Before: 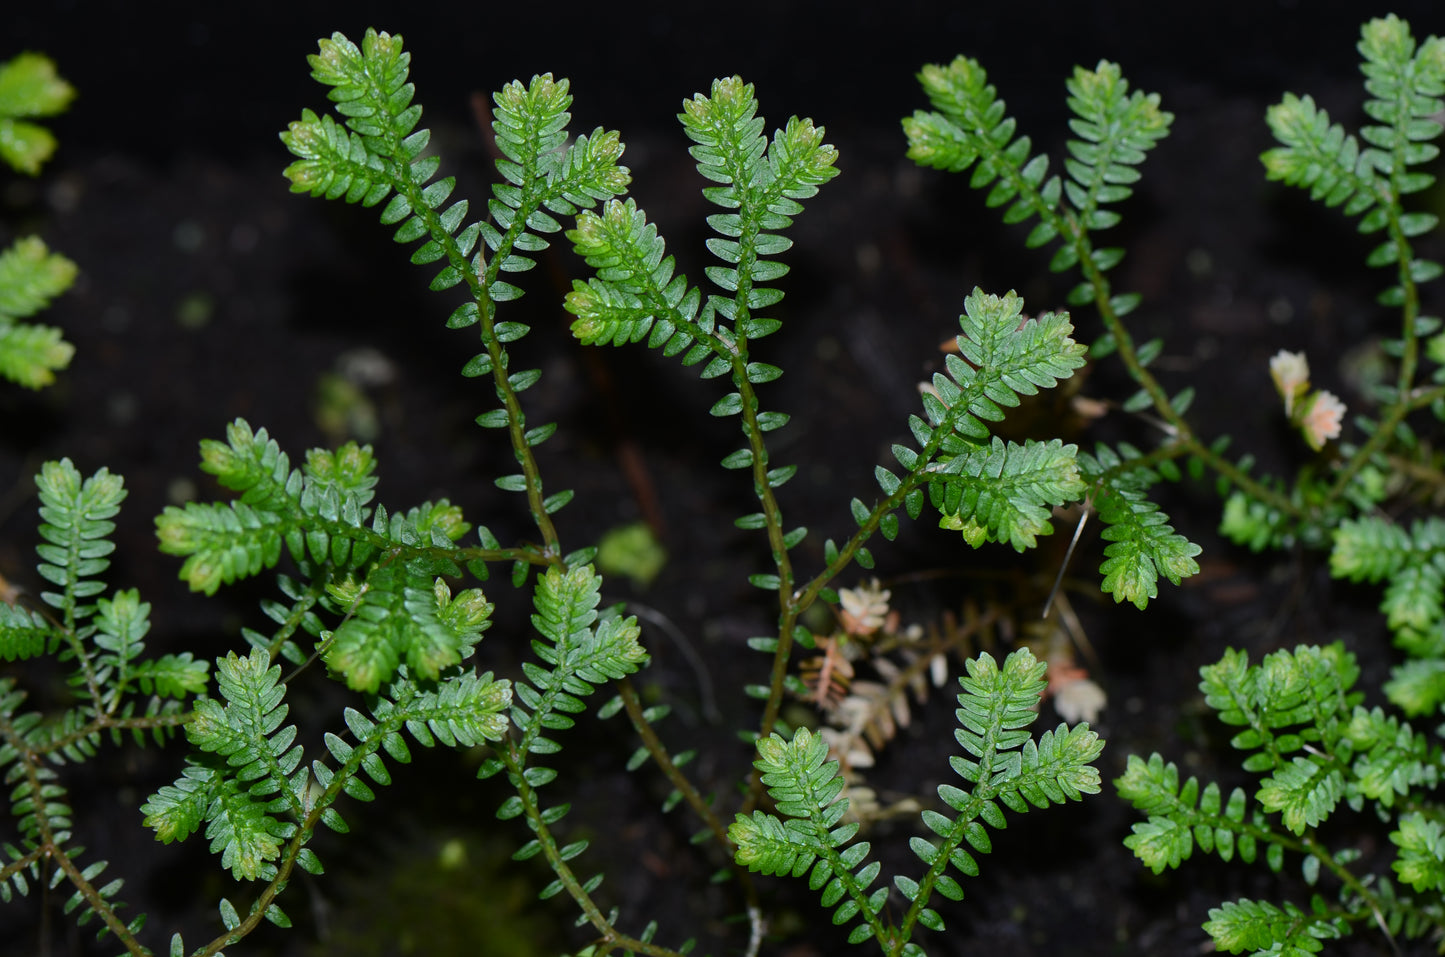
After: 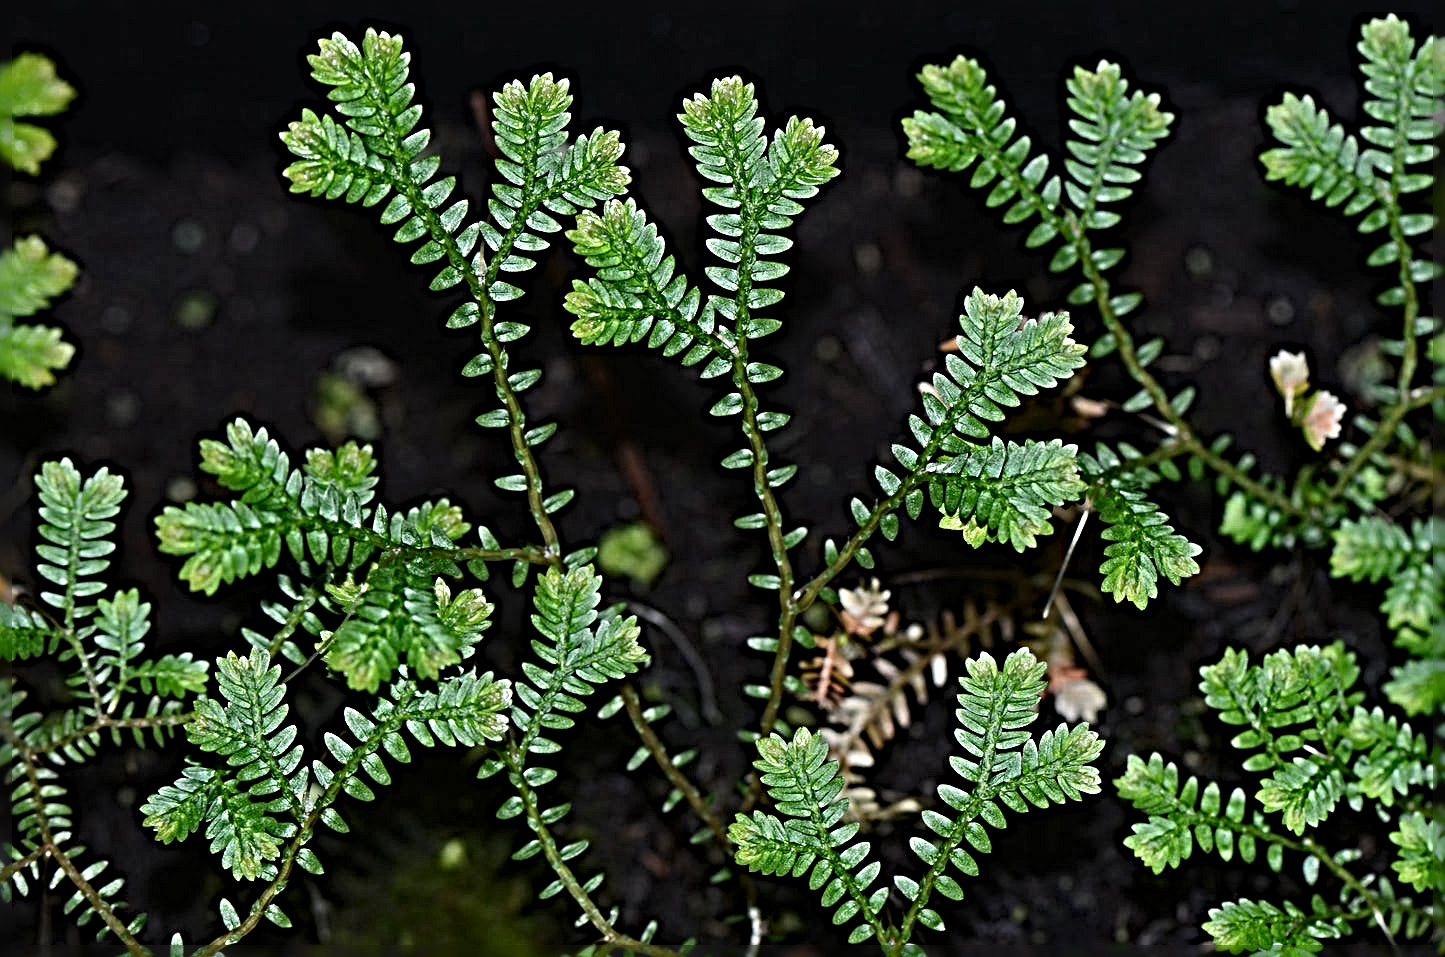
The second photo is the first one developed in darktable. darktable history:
sharpen: radius 6.272, amount 1.817, threshold 0.055
